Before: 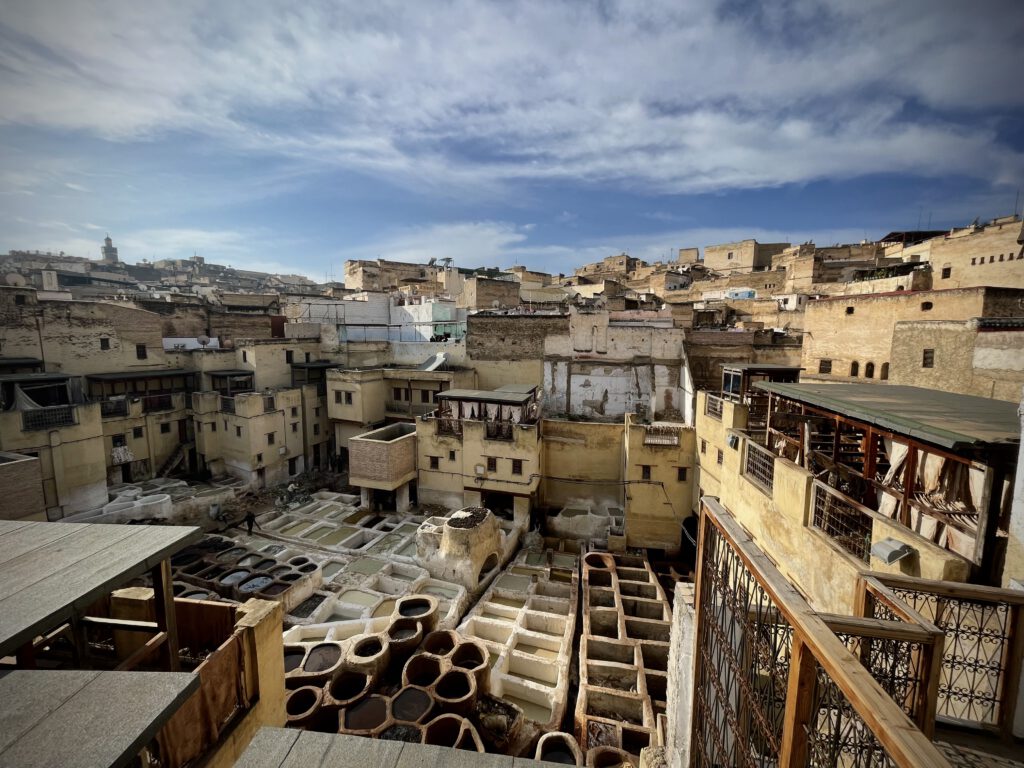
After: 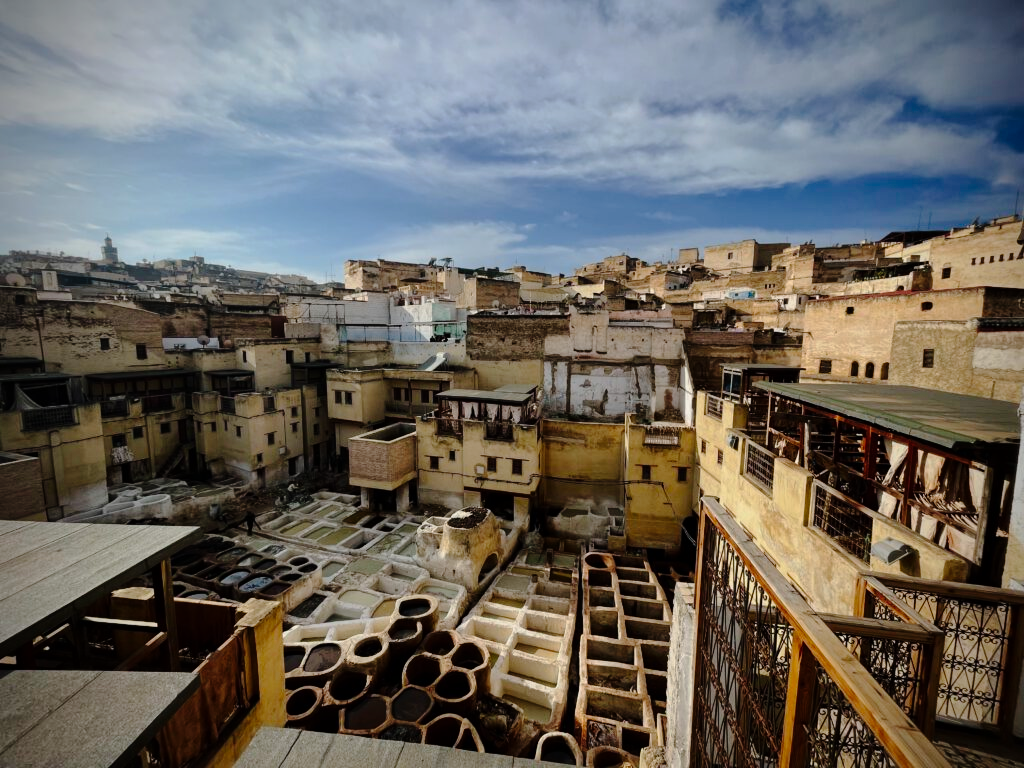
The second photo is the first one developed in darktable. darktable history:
tone curve: curves: ch0 [(0, 0) (0.181, 0.087) (0.498, 0.485) (0.78, 0.742) (0.993, 0.954)]; ch1 [(0, 0) (0.311, 0.149) (0.395, 0.349) (0.488, 0.477) (0.612, 0.641) (1, 1)]; ch2 [(0, 0) (0.5, 0.5) (0.638, 0.667) (1, 1)], preserve colors none
